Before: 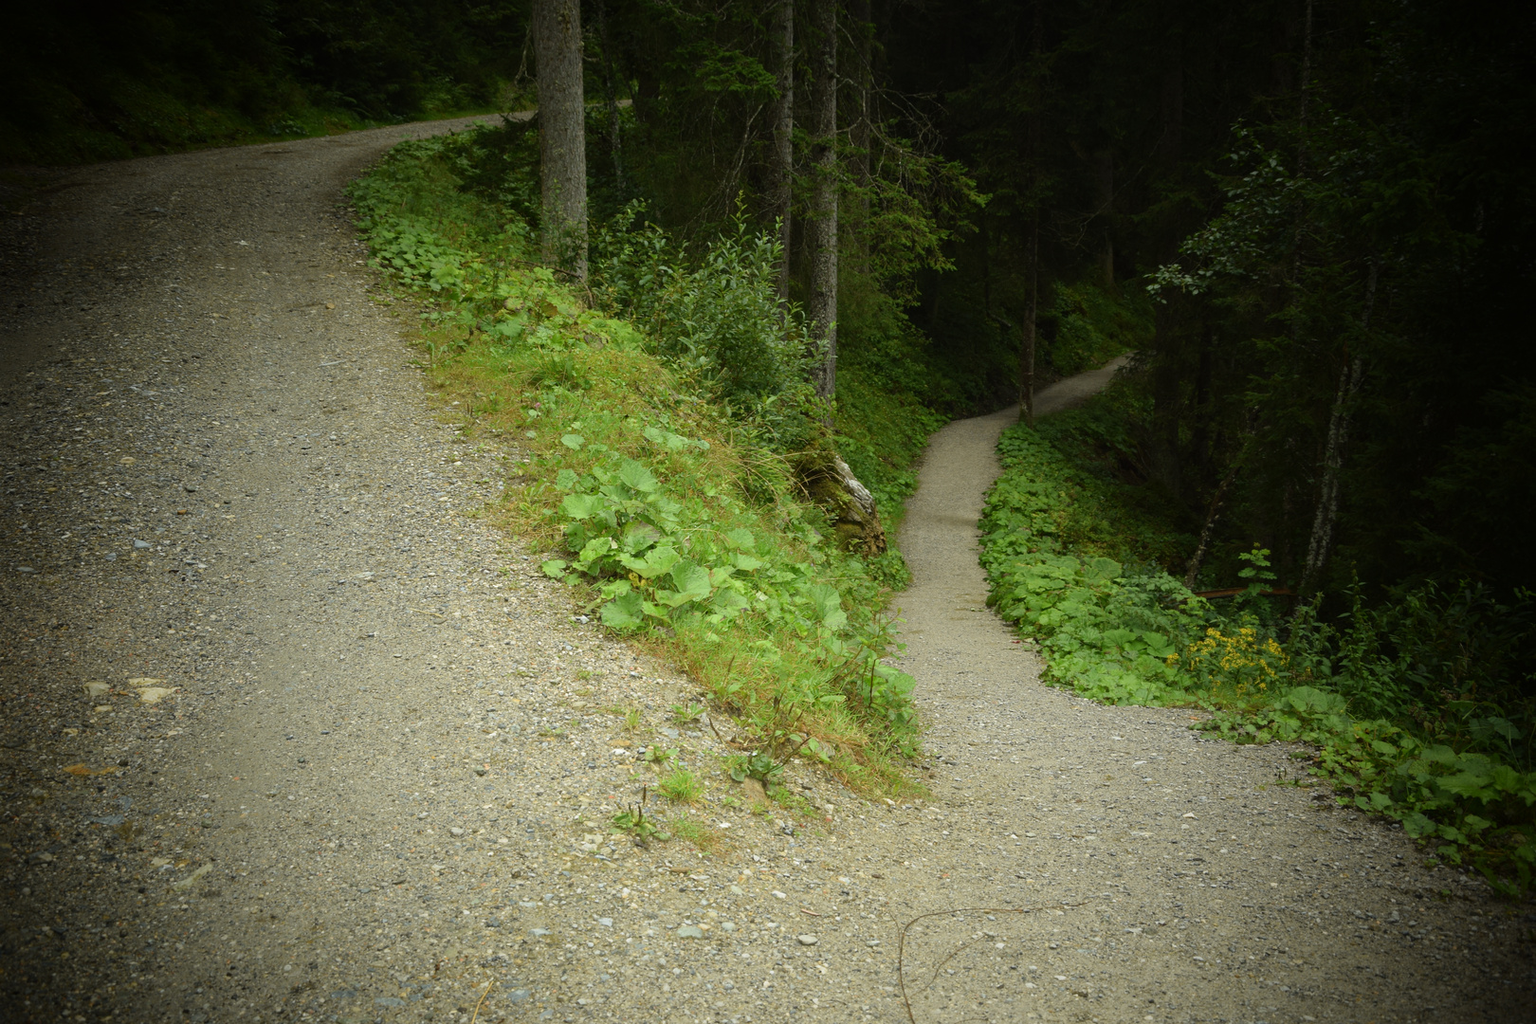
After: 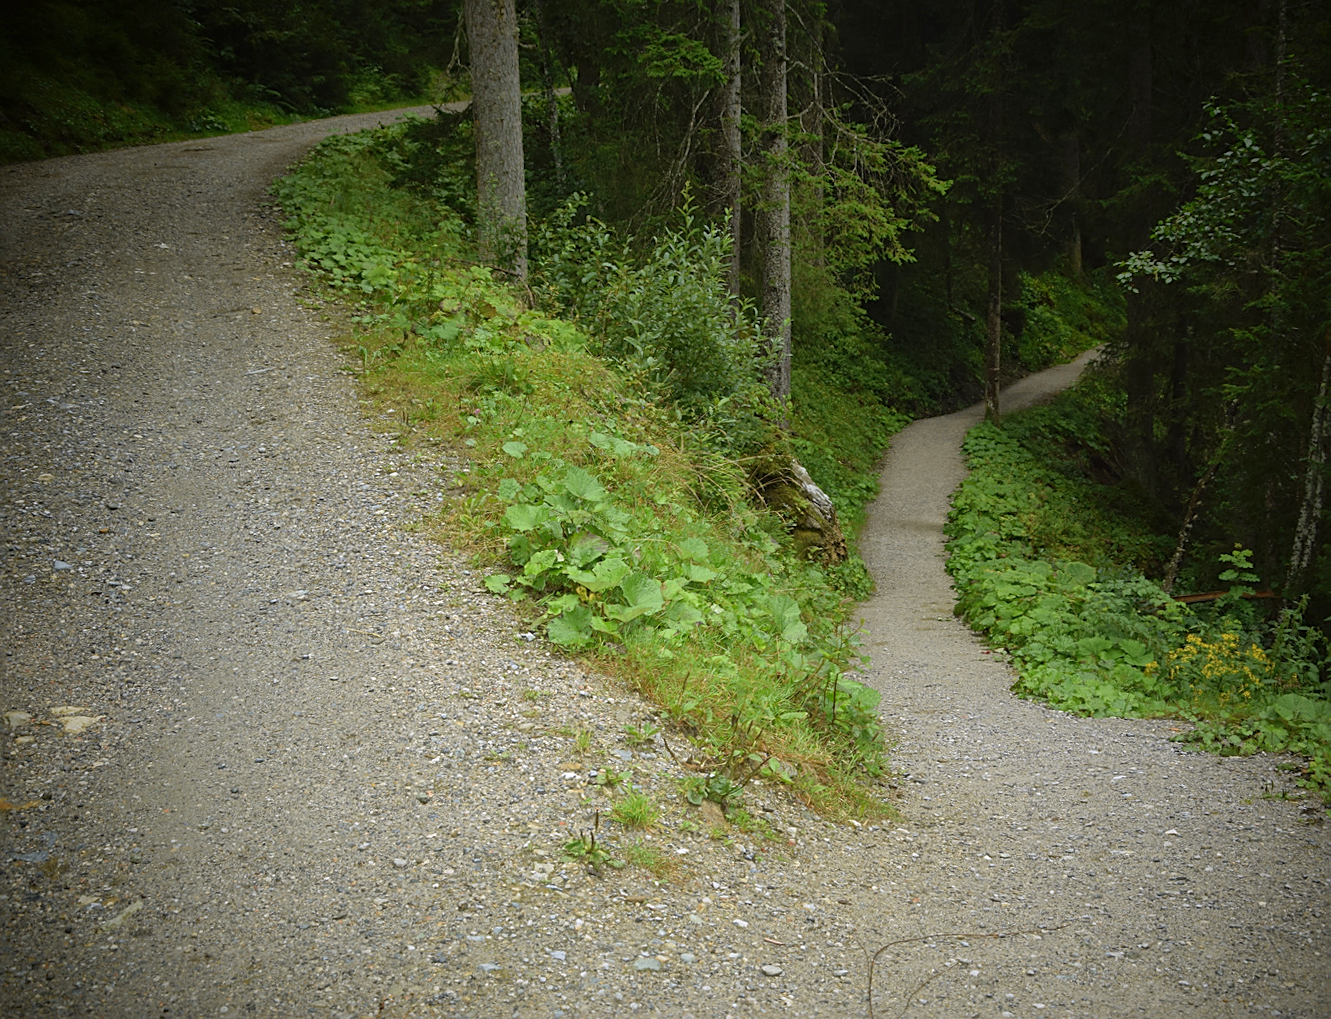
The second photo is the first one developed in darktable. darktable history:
sharpen: on, module defaults
white balance: red 1.004, blue 1.096
crop and rotate: angle 1°, left 4.281%, top 0.642%, right 11.383%, bottom 2.486%
shadows and highlights: on, module defaults
